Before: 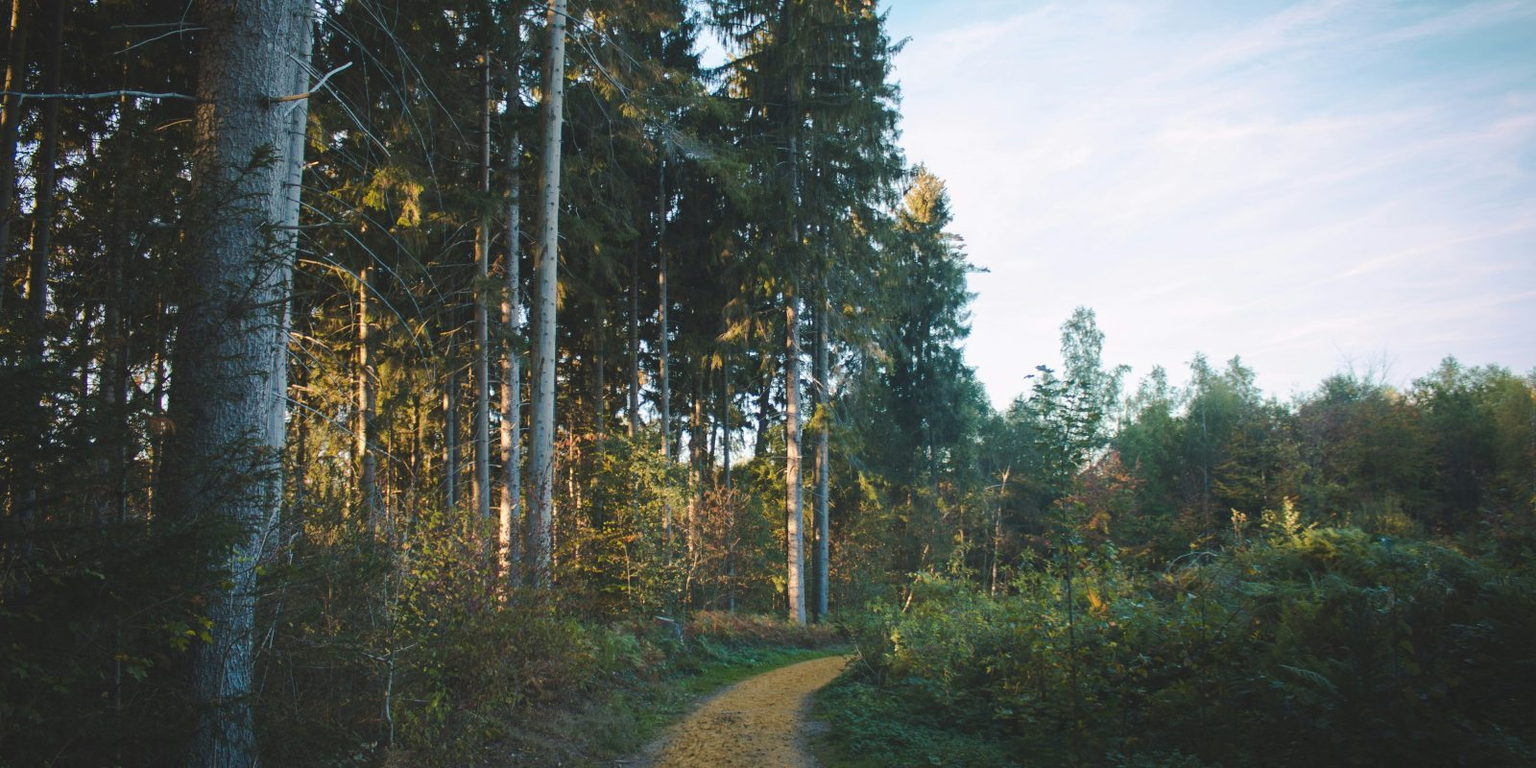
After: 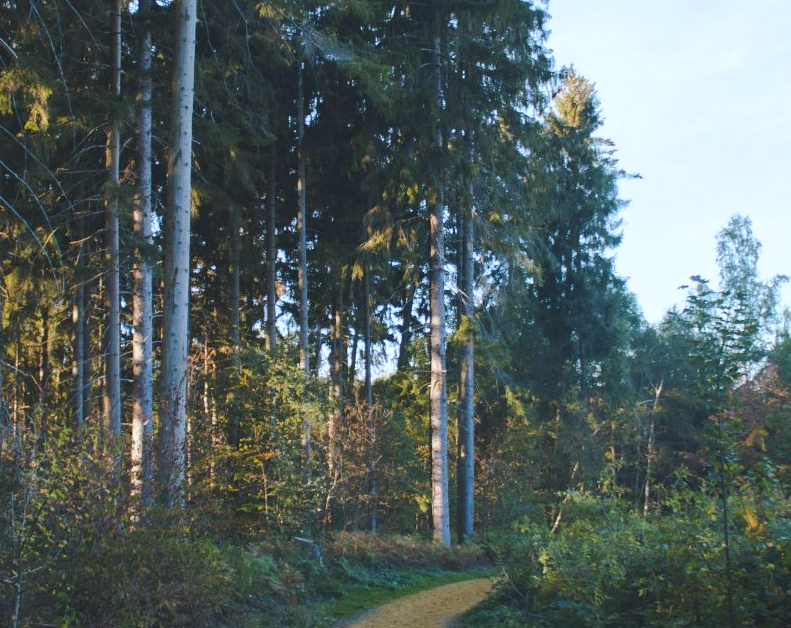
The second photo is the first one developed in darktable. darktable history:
crop and rotate: angle 0.02°, left 24.353%, top 13.219%, right 26.156%, bottom 8.224%
white balance: red 0.948, green 1.02, blue 1.176
